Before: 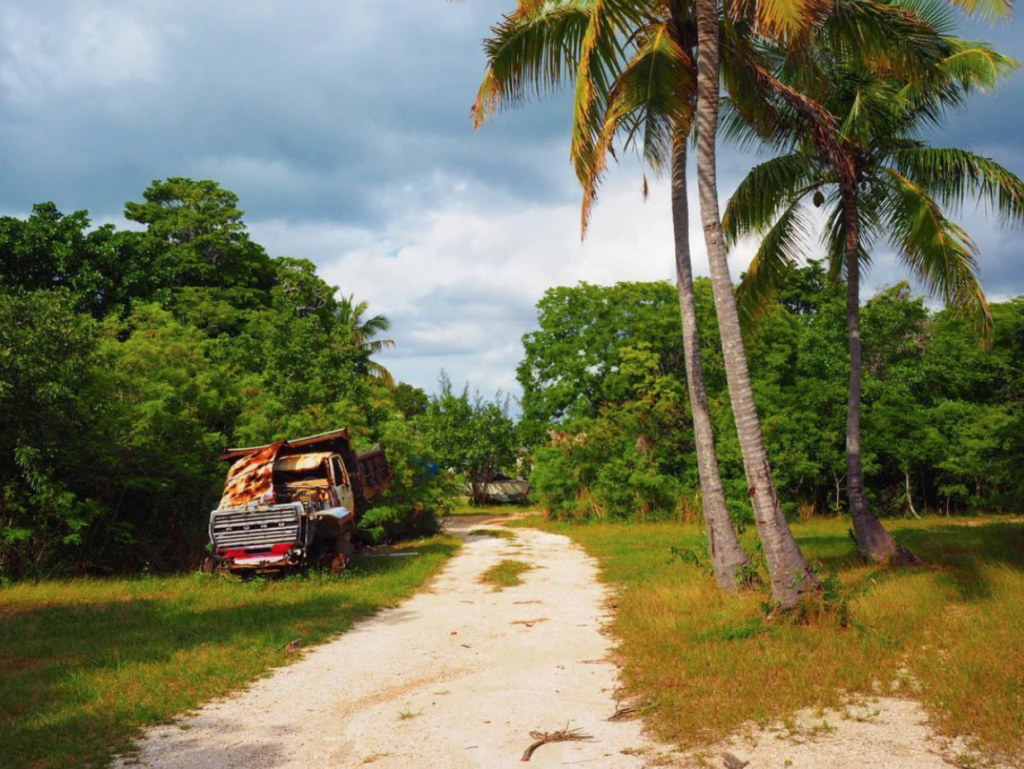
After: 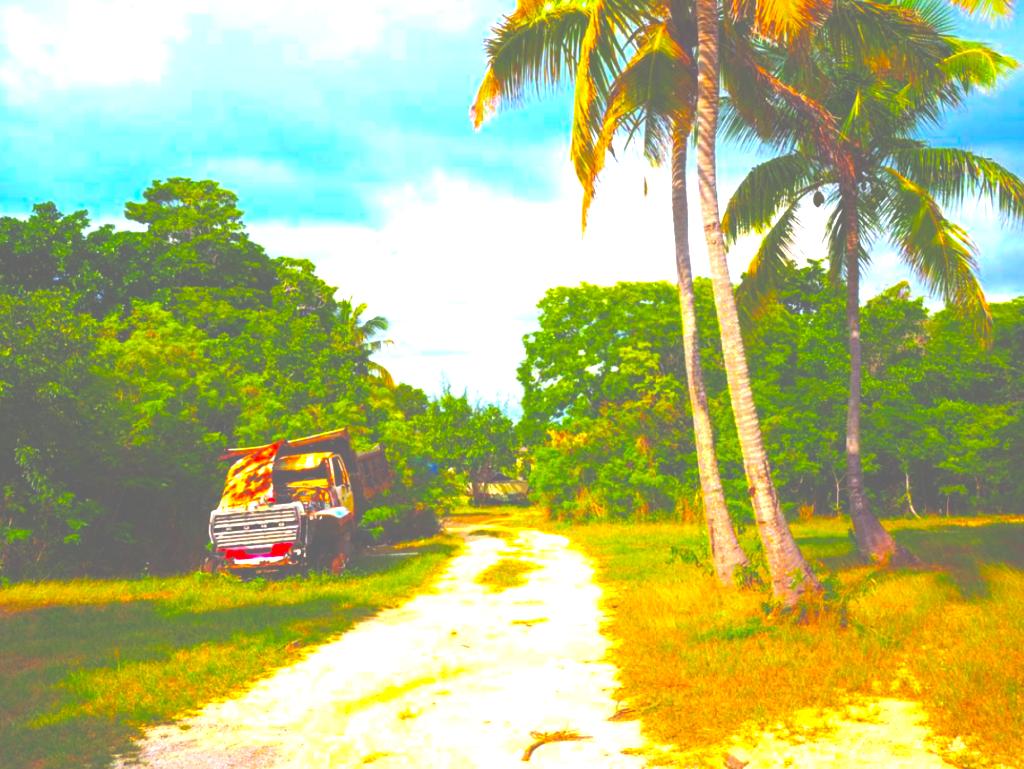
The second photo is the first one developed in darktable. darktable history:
color balance rgb: linear chroma grading › global chroma 20%, perceptual saturation grading › global saturation 65%, perceptual saturation grading › highlights 50%, perceptual saturation grading › shadows 30%, perceptual brilliance grading › global brilliance 12%, perceptual brilliance grading › highlights 15%, global vibrance 20%
exposure: black level correction -0.071, exposure 0.5 EV, compensate highlight preservation false
